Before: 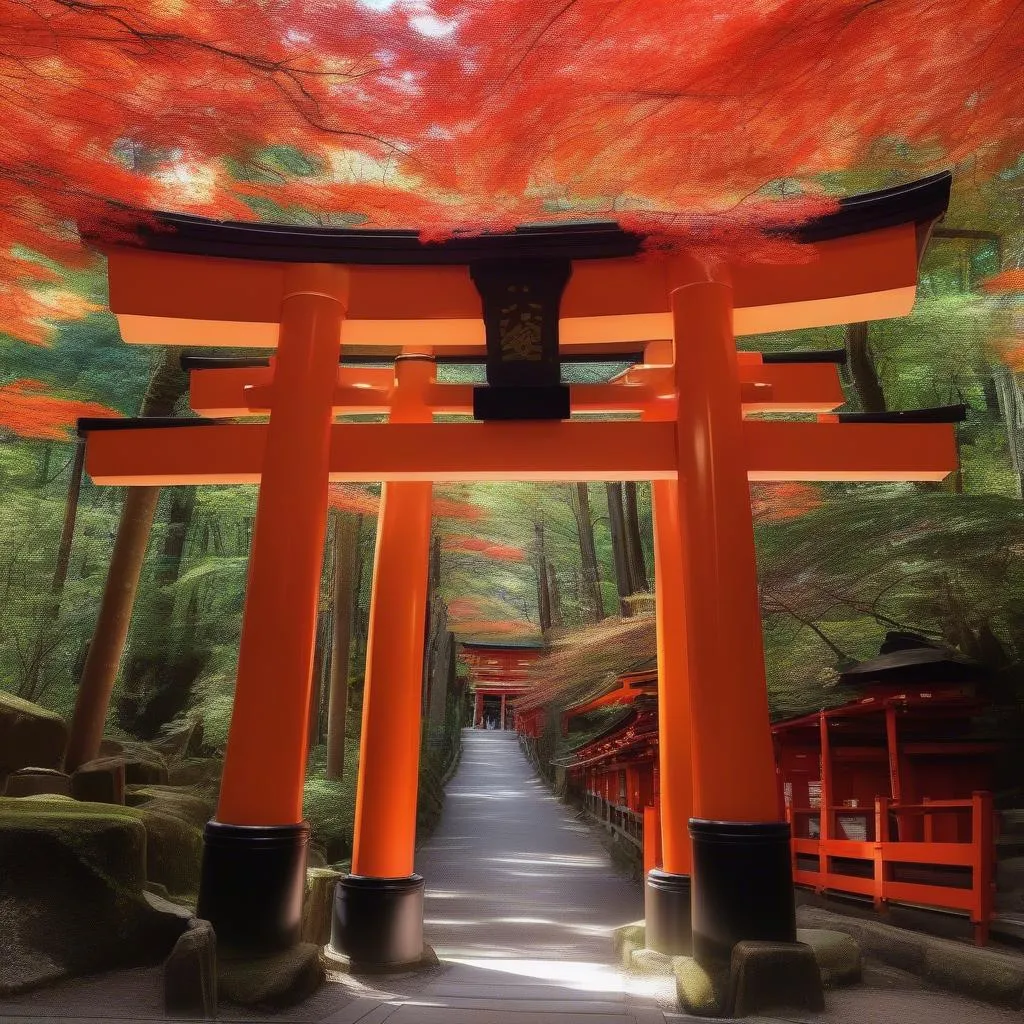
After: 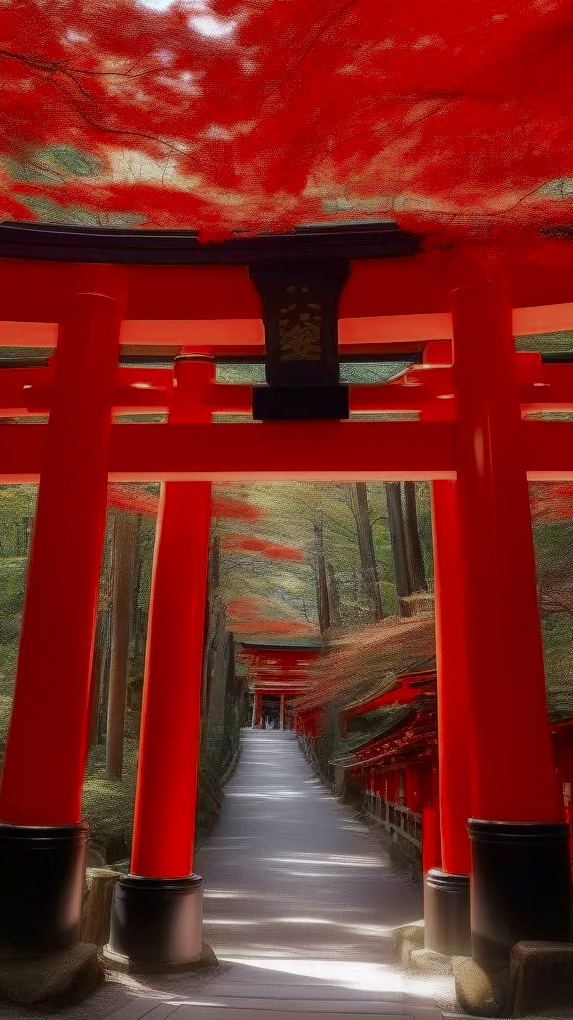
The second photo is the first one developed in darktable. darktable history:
crop: left 21.674%, right 22.086%
local contrast: highlights 61%, shadows 106%, detail 107%, midtone range 0.529
color zones: curves: ch0 [(0, 0.299) (0.25, 0.383) (0.456, 0.352) (0.736, 0.571)]; ch1 [(0, 0.63) (0.151, 0.568) (0.254, 0.416) (0.47, 0.558) (0.732, 0.37) (0.909, 0.492)]; ch2 [(0.004, 0.604) (0.158, 0.443) (0.257, 0.403) (0.761, 0.468)]
